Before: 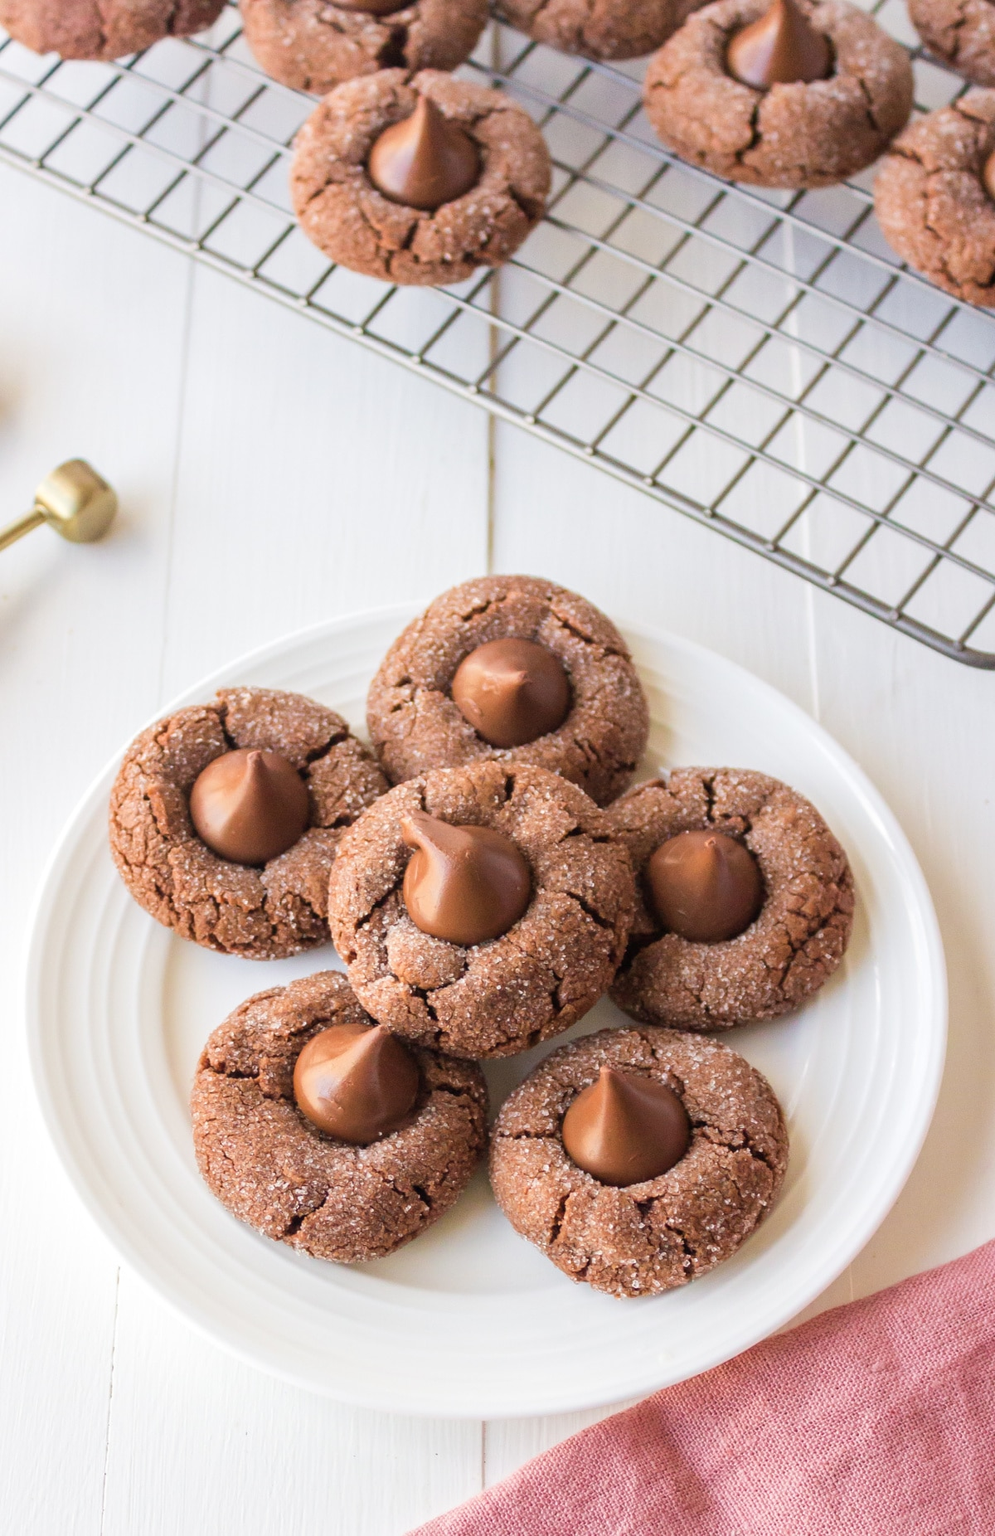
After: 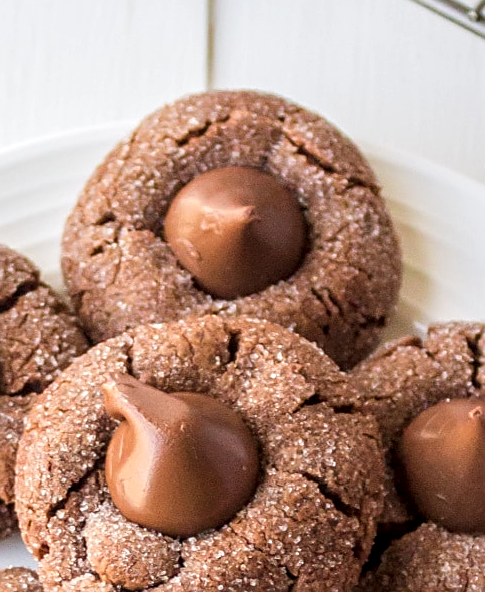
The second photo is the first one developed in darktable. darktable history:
local contrast: detail 130%
crop: left 31.755%, top 32.562%, right 27.803%, bottom 35.464%
sharpen: on, module defaults
